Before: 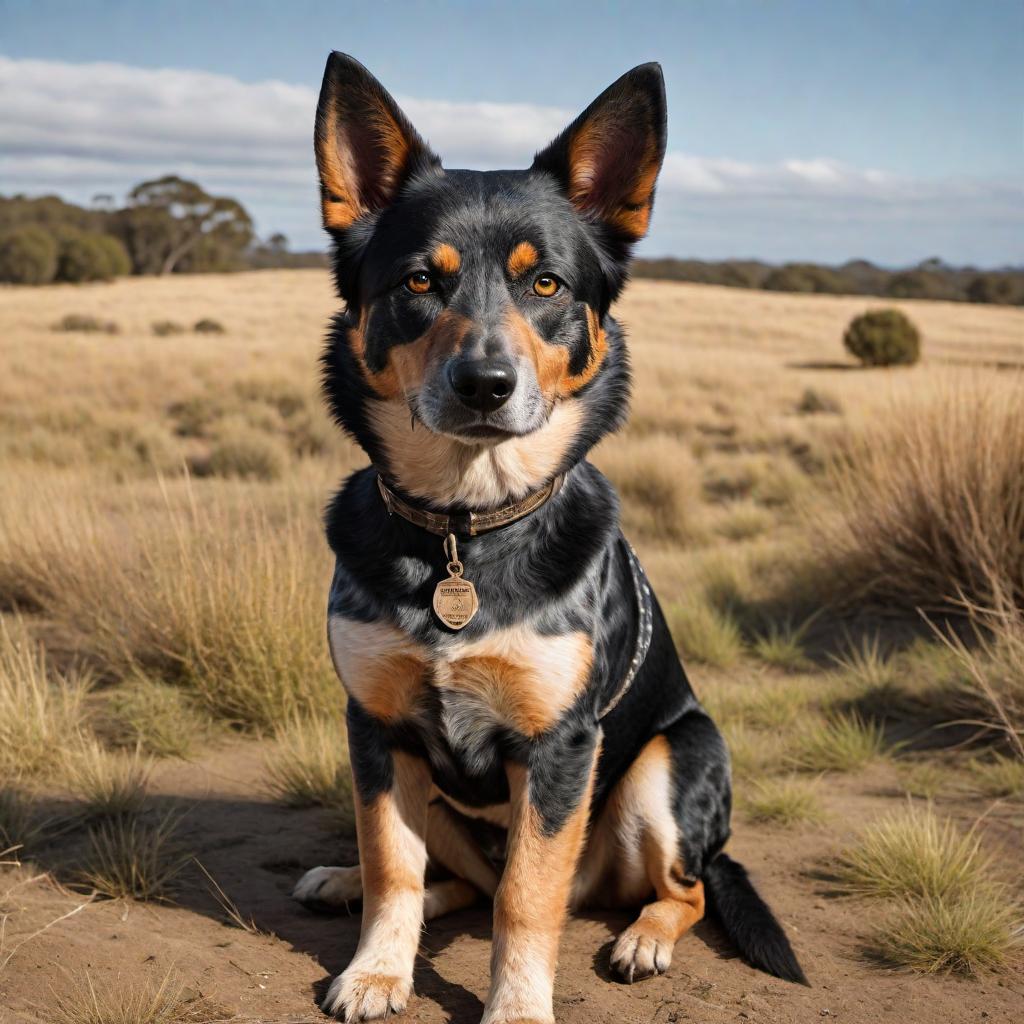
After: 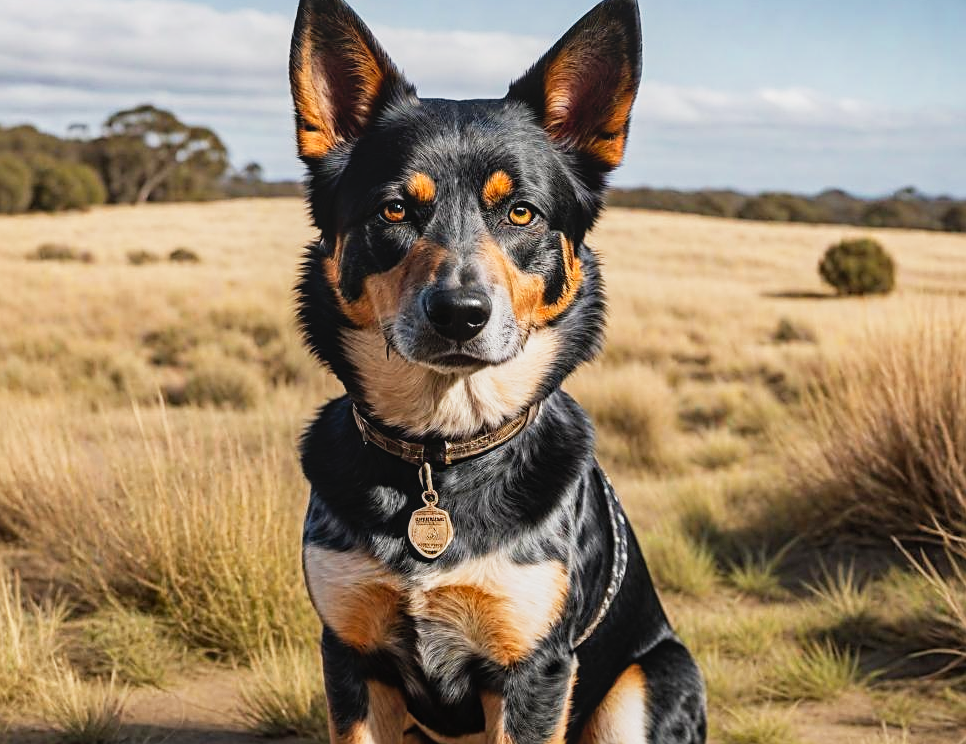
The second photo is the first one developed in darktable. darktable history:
local contrast: detail 109%
color zones: curves: ch0 [(0, 0.5) (0.143, 0.5) (0.286, 0.5) (0.429, 0.5) (0.571, 0.5) (0.714, 0.476) (0.857, 0.5) (1, 0.5)]; ch2 [(0, 0.5) (0.143, 0.5) (0.286, 0.5) (0.429, 0.5) (0.571, 0.5) (0.714, 0.487) (0.857, 0.5) (1, 0.5)]
sharpen: on, module defaults
crop: left 2.46%, top 6.986%, right 3.088%, bottom 20.312%
tone curve: curves: ch0 [(0, 0) (0.051, 0.03) (0.096, 0.071) (0.243, 0.246) (0.461, 0.515) (0.605, 0.692) (0.761, 0.85) (0.881, 0.933) (1, 0.984)]; ch1 [(0, 0) (0.1, 0.038) (0.318, 0.243) (0.431, 0.384) (0.488, 0.475) (0.499, 0.499) (0.534, 0.546) (0.567, 0.592) (0.601, 0.632) (0.734, 0.809) (1, 1)]; ch2 [(0, 0) (0.297, 0.257) (0.414, 0.379) (0.453, 0.45) (0.479, 0.483) (0.504, 0.499) (0.52, 0.519) (0.541, 0.554) (0.614, 0.652) (0.817, 0.874) (1, 1)], preserve colors none
